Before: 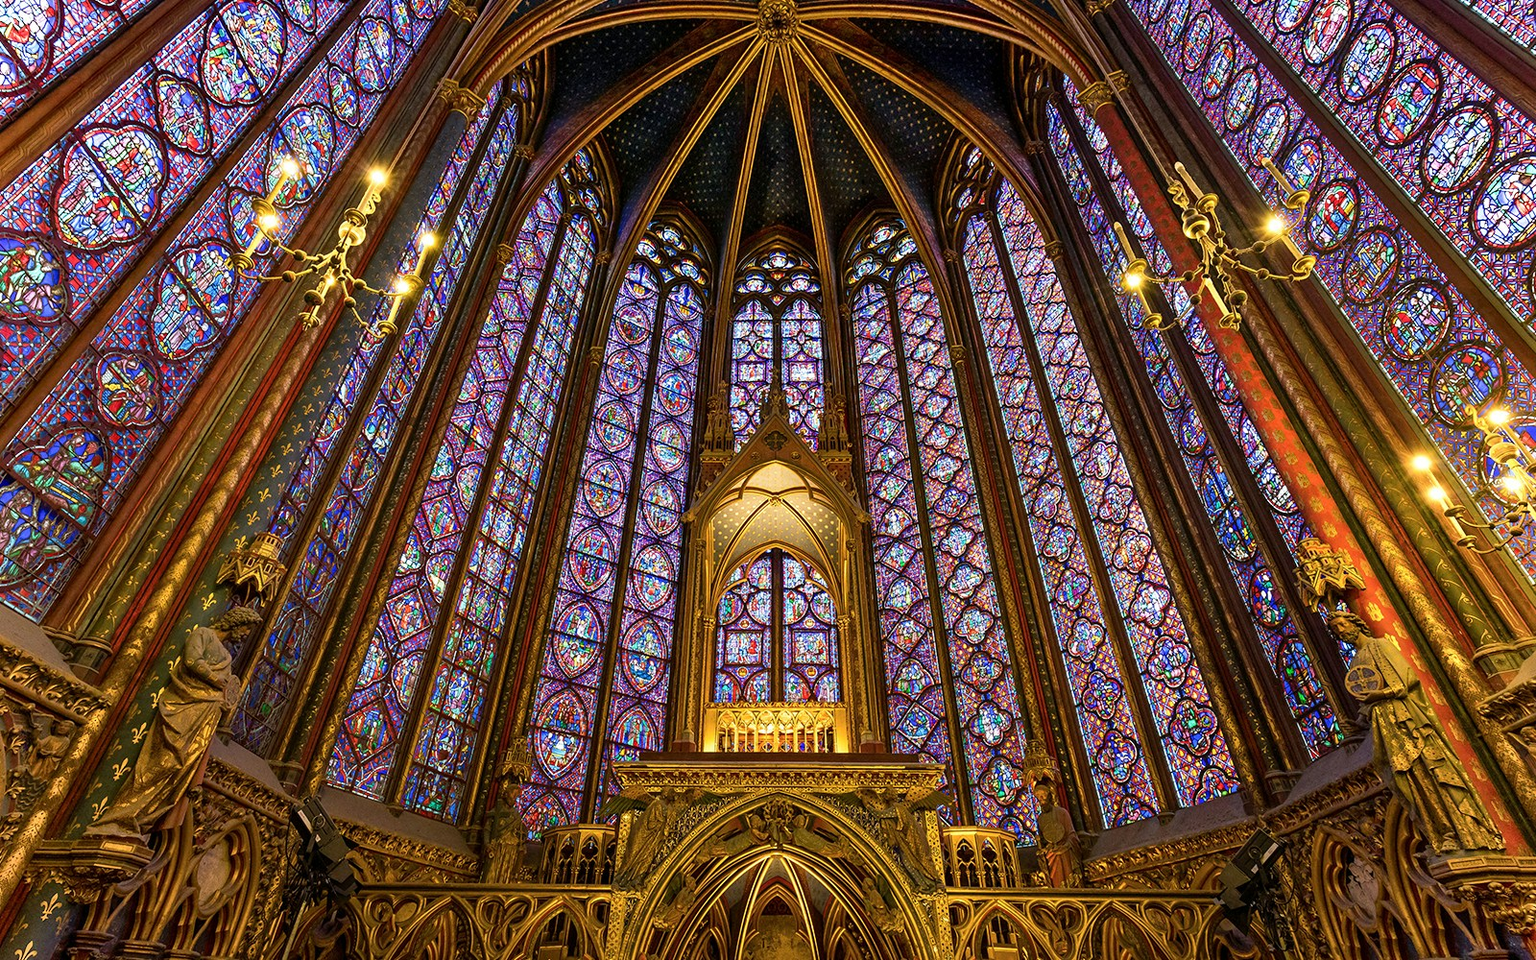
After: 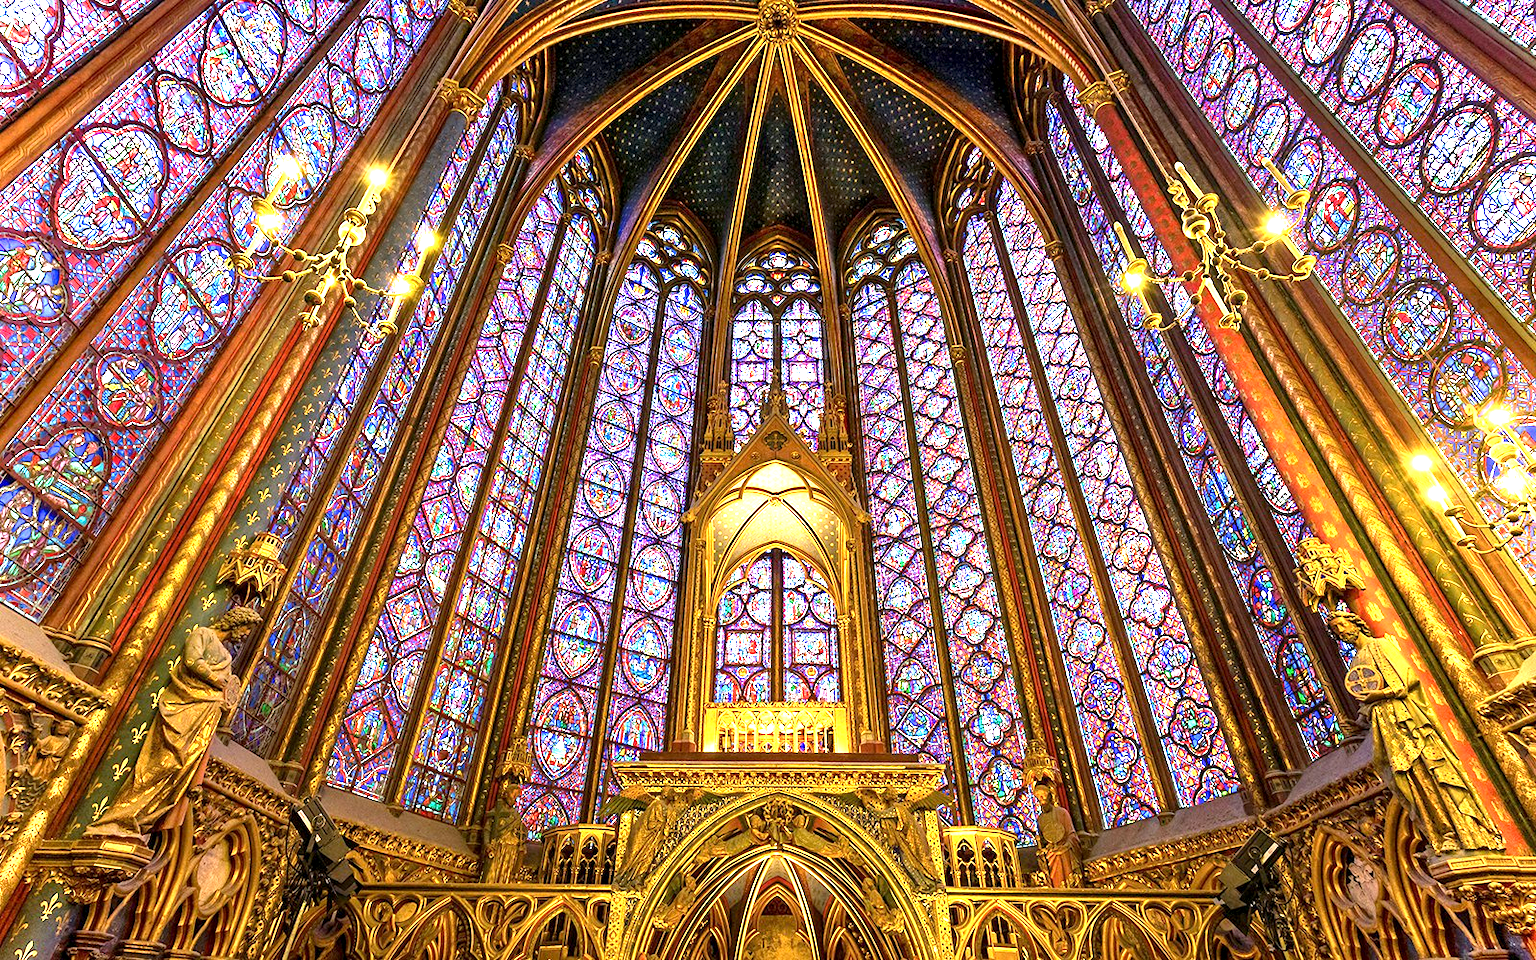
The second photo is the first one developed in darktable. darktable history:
exposure: black level correction 0.001, exposure 1.64 EV, compensate highlight preservation false
